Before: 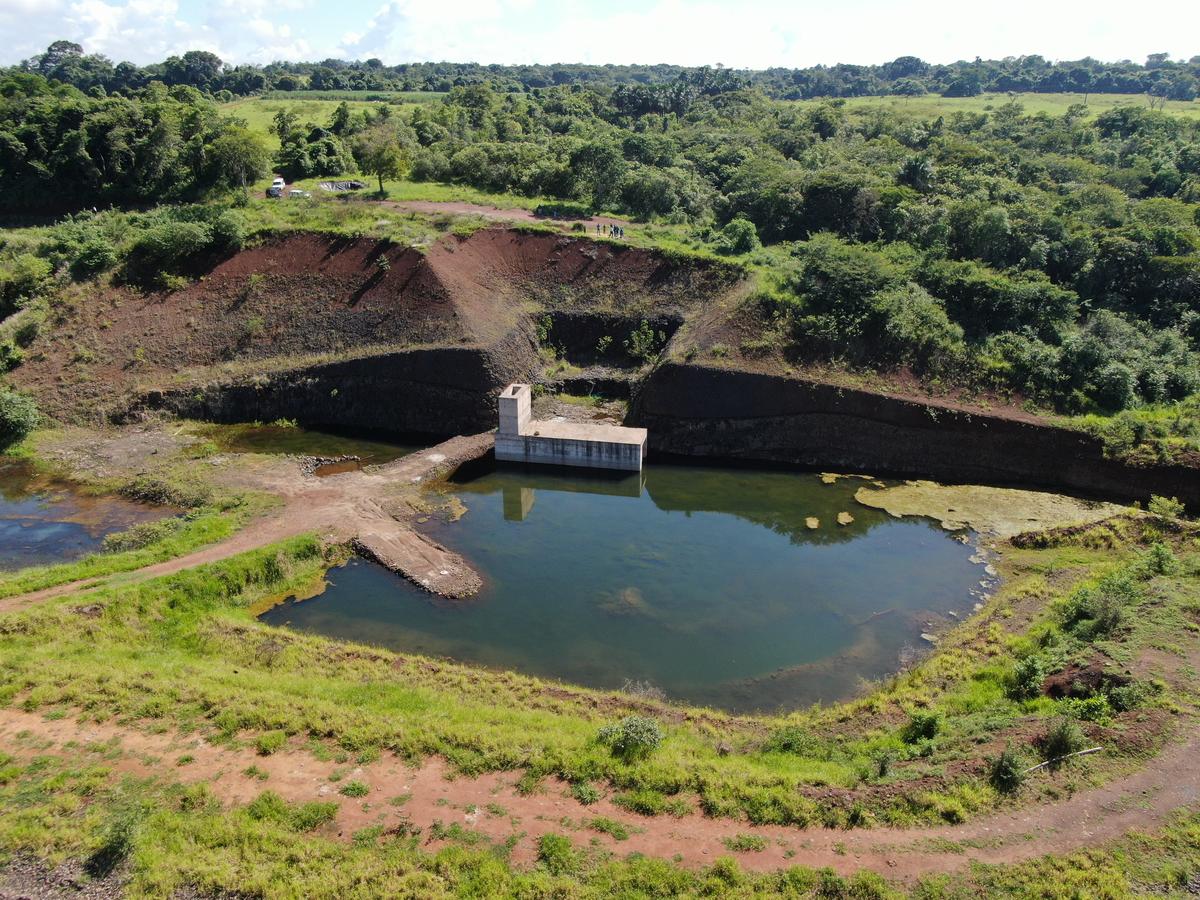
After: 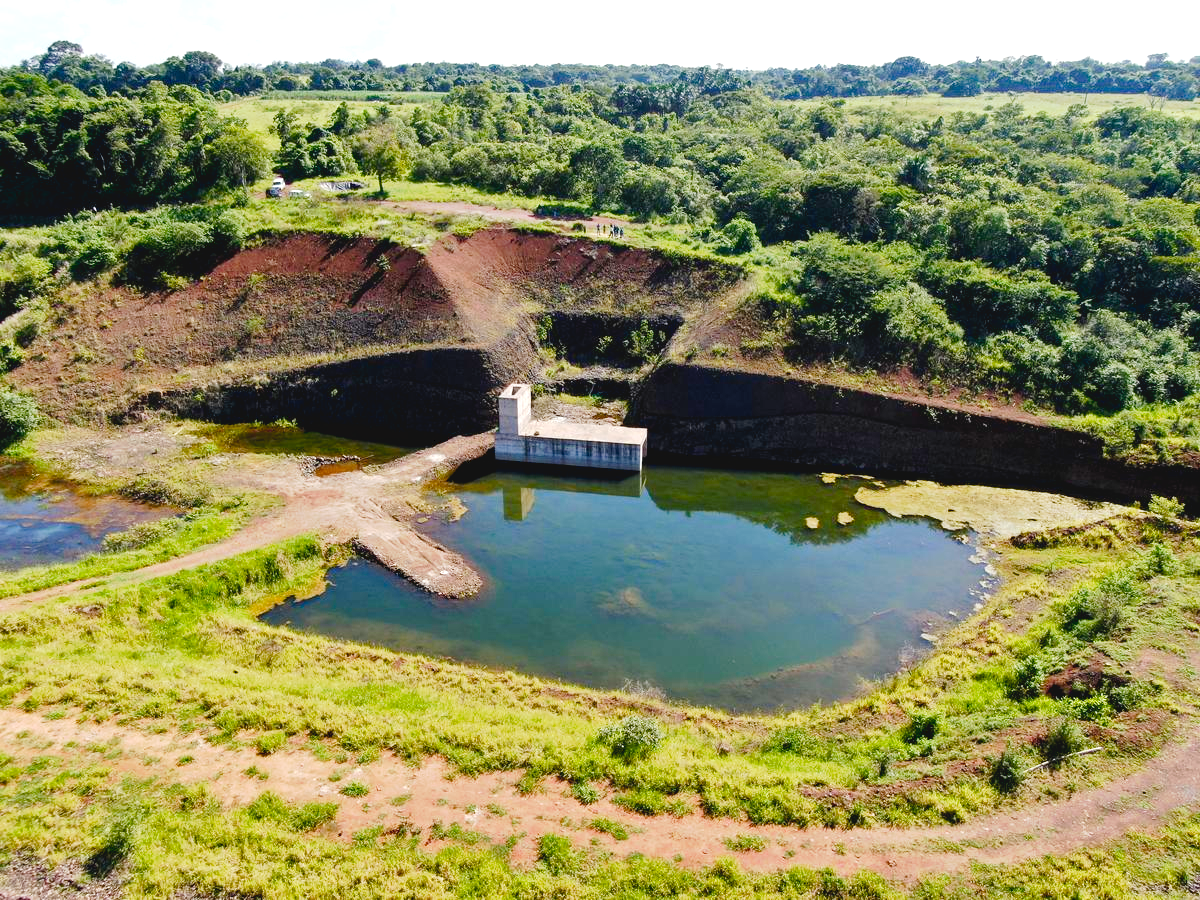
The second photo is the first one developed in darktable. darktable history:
color balance rgb: perceptual saturation grading › global saturation 25%, perceptual saturation grading › highlights -50%, perceptual saturation grading › shadows 30%, perceptual brilliance grading › global brilliance 12%, global vibrance 20%
shadows and highlights: shadows 20.55, highlights -20.99, soften with gaussian
tone curve: curves: ch0 [(0, 0) (0.003, 0.059) (0.011, 0.059) (0.025, 0.057) (0.044, 0.055) (0.069, 0.057) (0.1, 0.083) (0.136, 0.128) (0.177, 0.185) (0.224, 0.242) (0.277, 0.308) (0.335, 0.383) (0.399, 0.468) (0.468, 0.547) (0.543, 0.632) (0.623, 0.71) (0.709, 0.801) (0.801, 0.859) (0.898, 0.922) (1, 1)], preserve colors none
